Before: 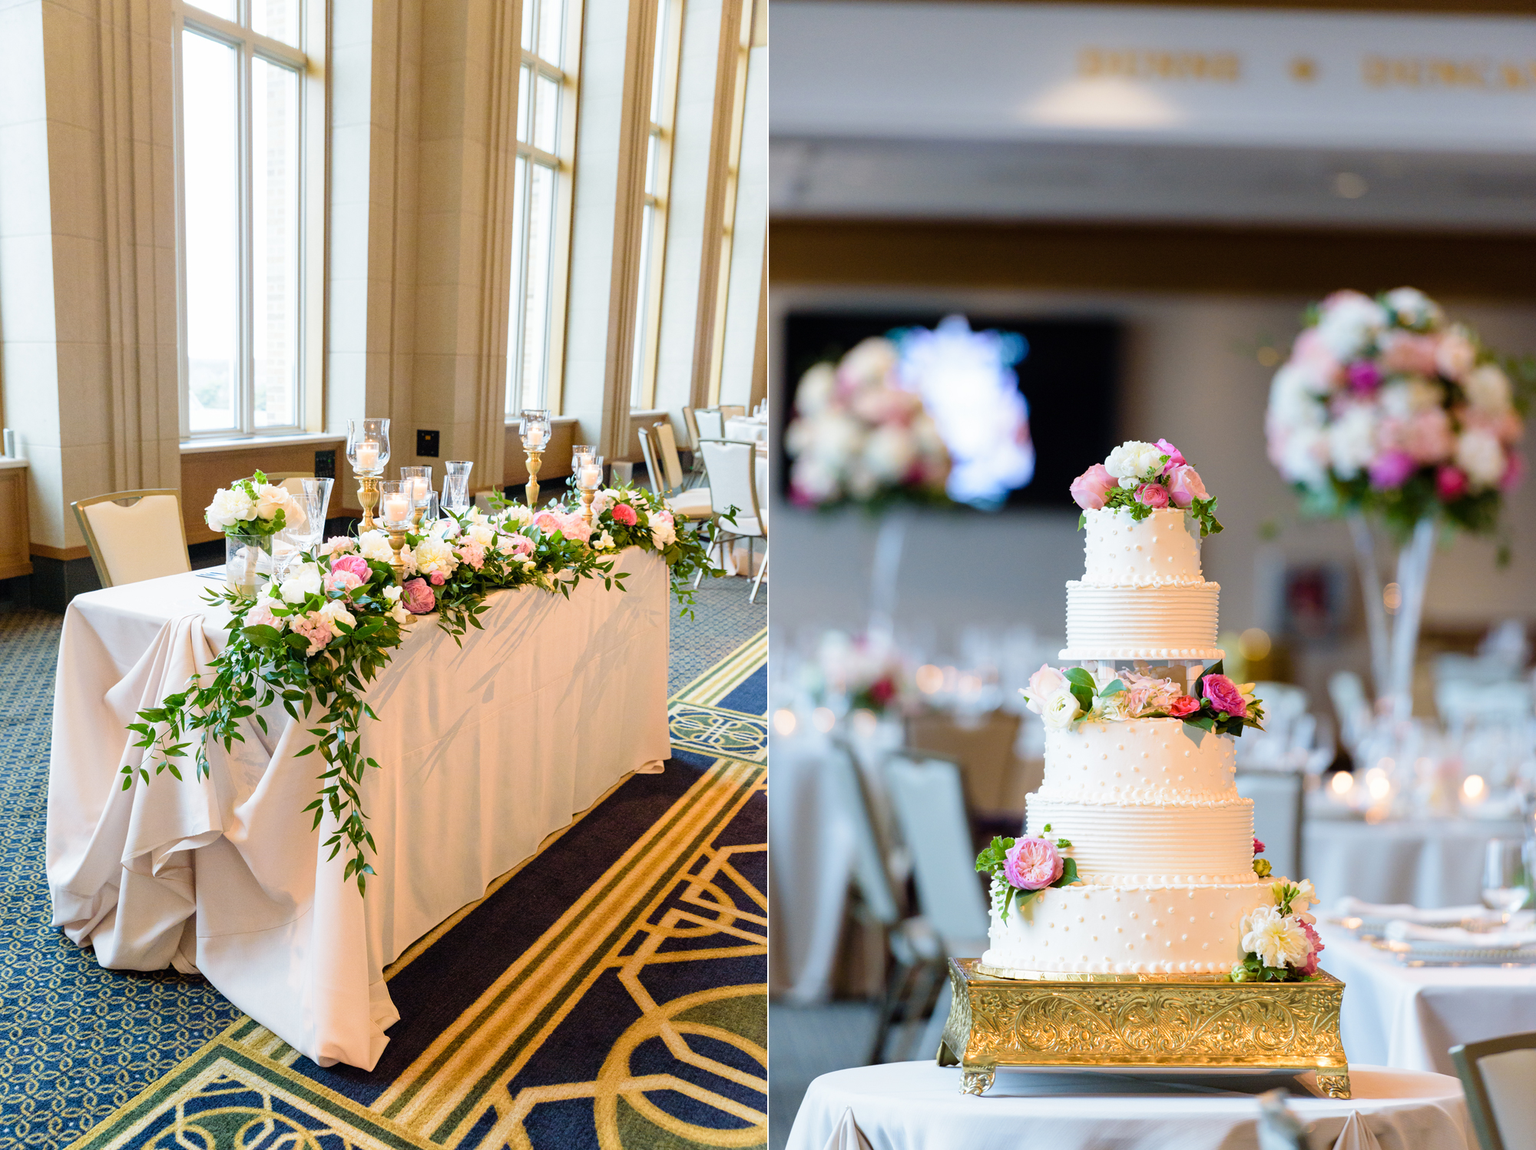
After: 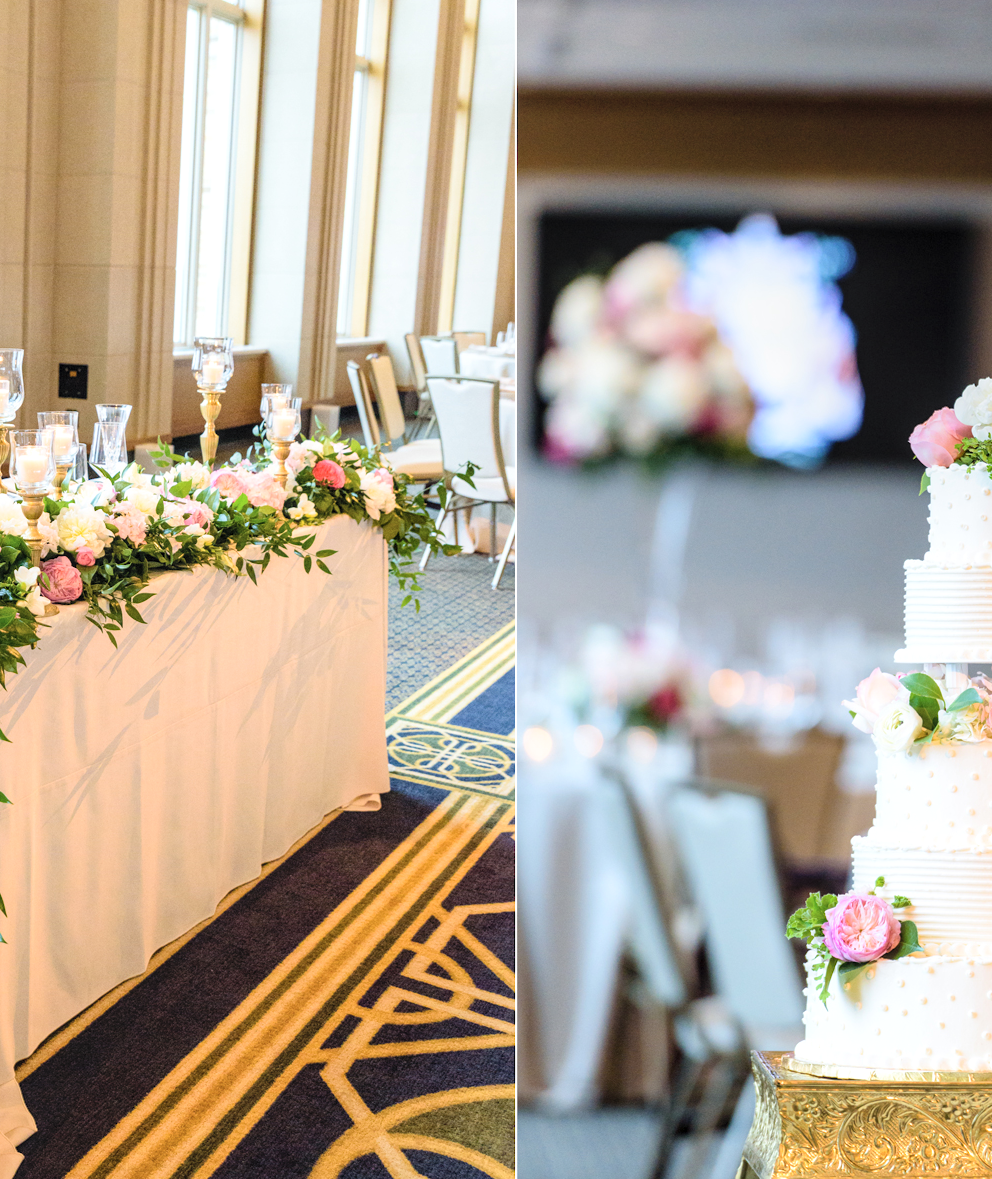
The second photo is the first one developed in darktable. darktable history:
local contrast: on, module defaults
contrast brightness saturation: contrast 0.138, brightness 0.212
crop and rotate: angle 0.015°, left 24.211%, top 13.125%, right 26.132%, bottom 8.055%
